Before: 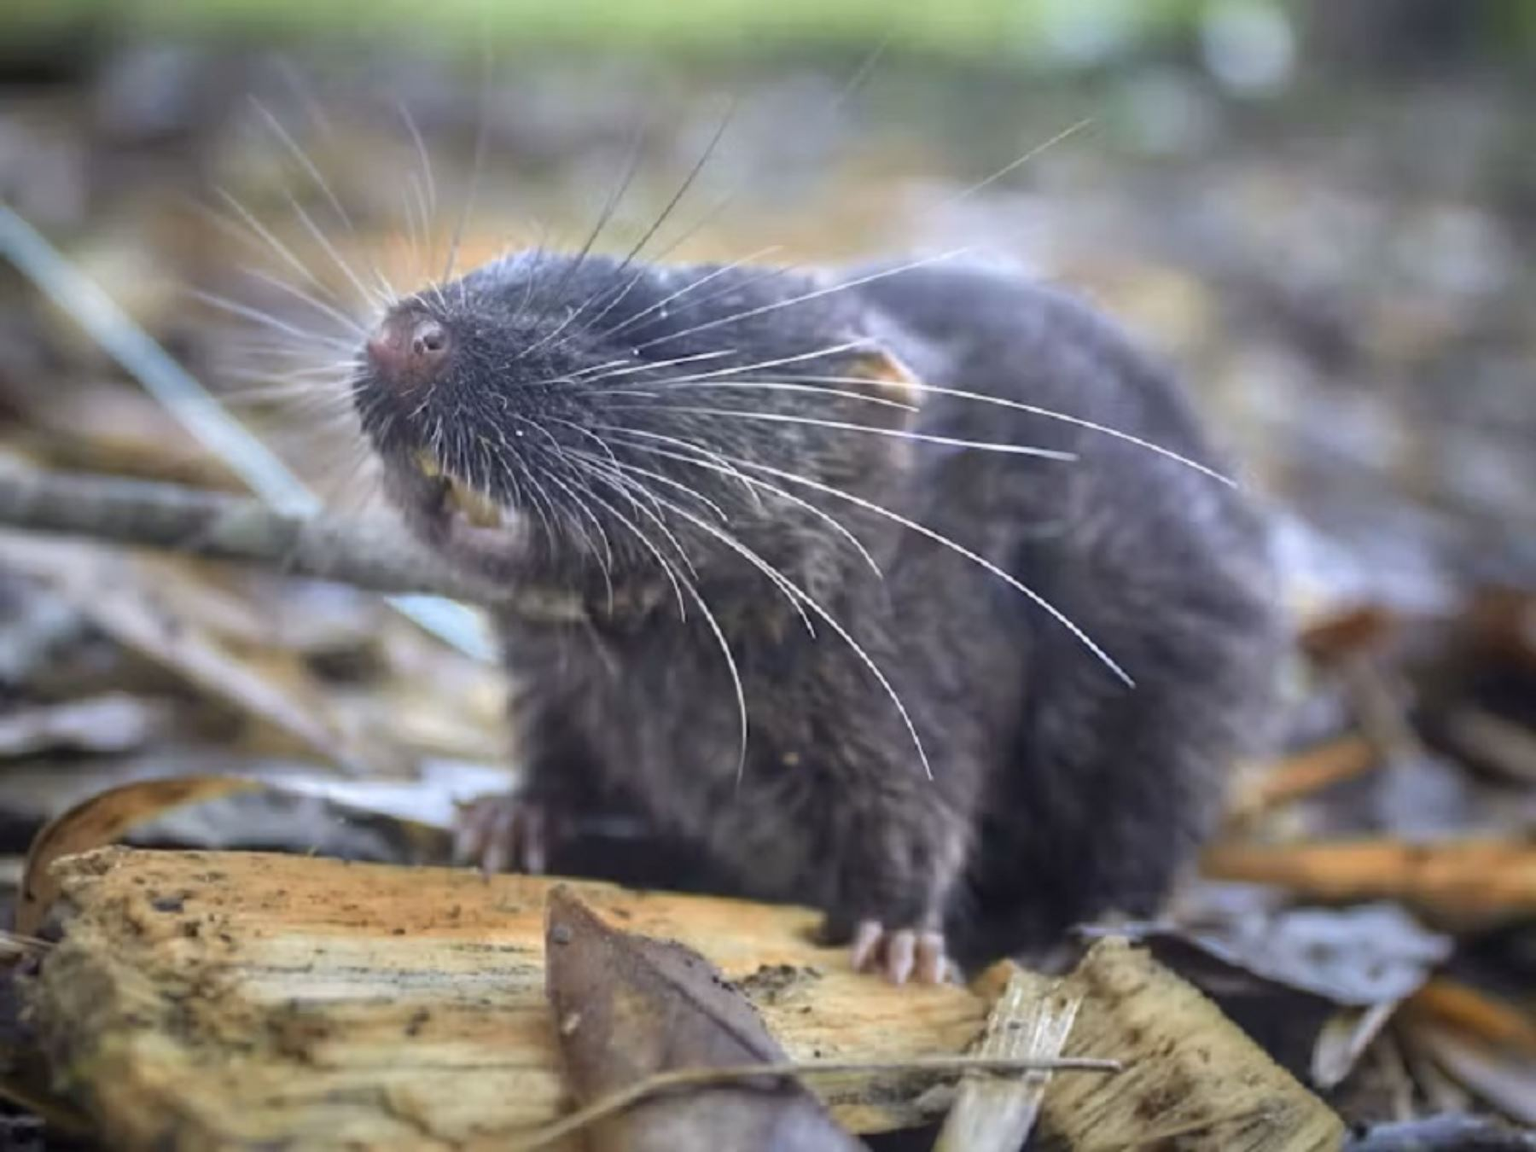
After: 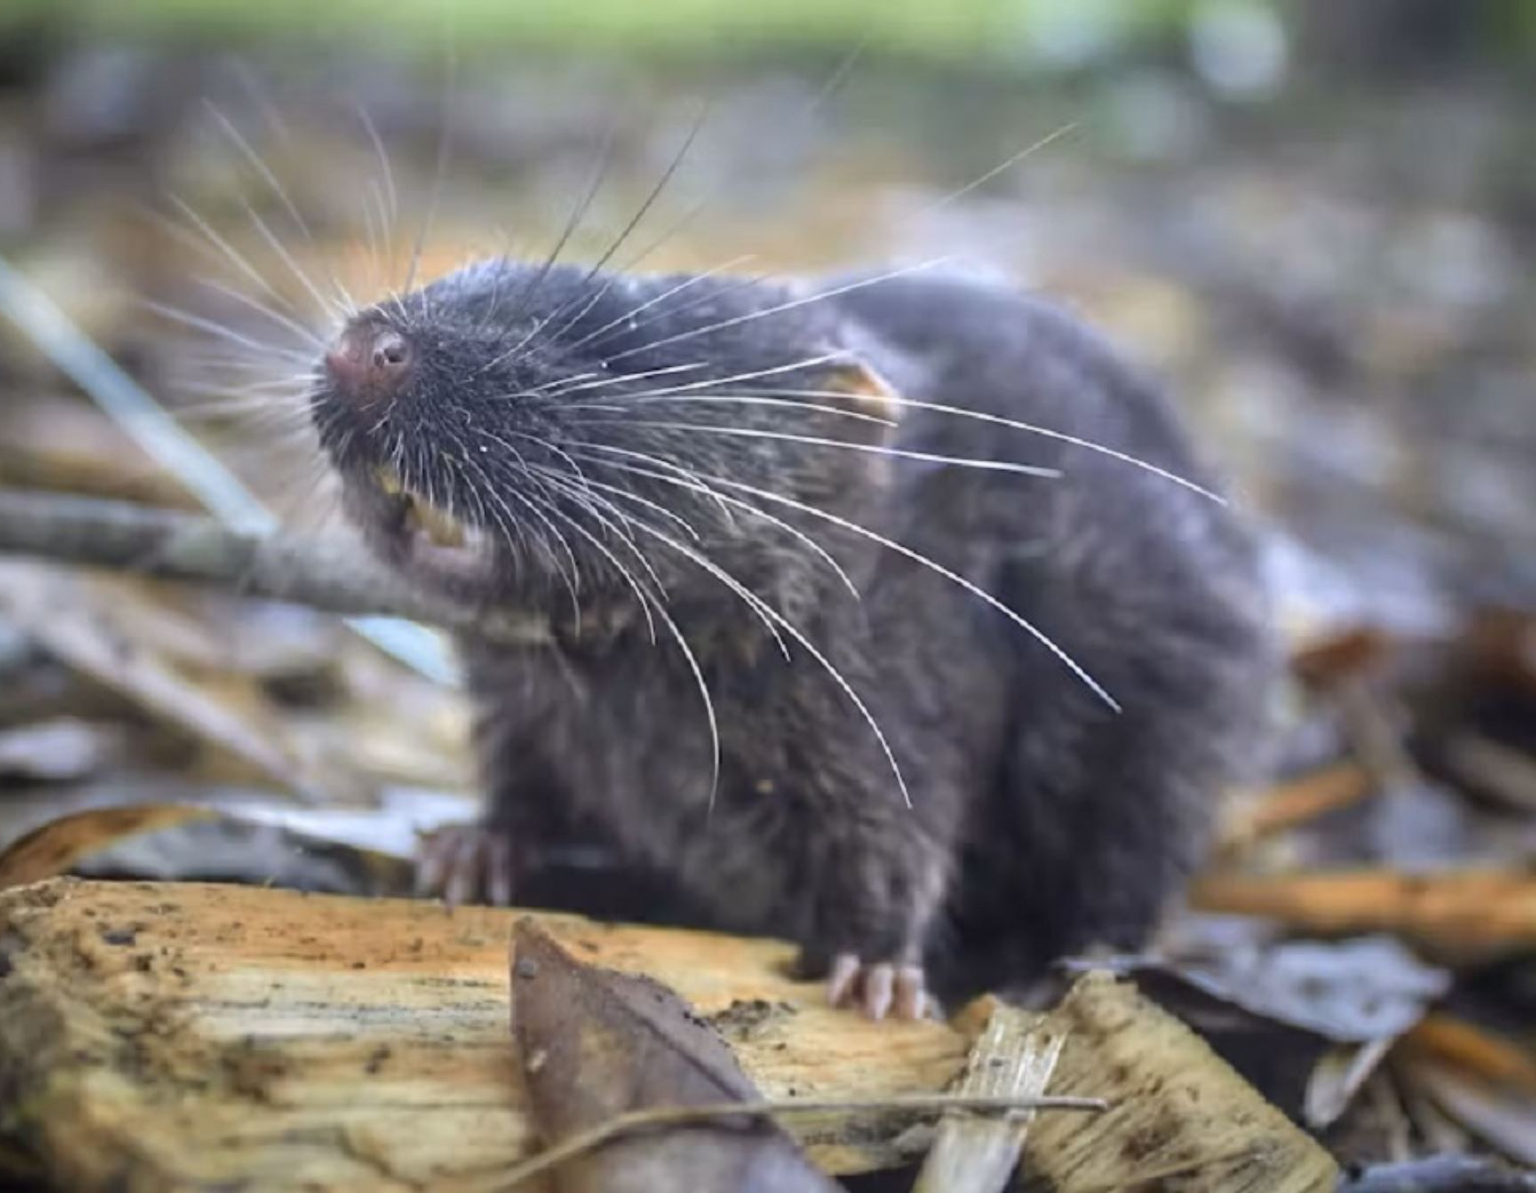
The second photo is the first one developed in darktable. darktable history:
crop and rotate: left 3.47%
